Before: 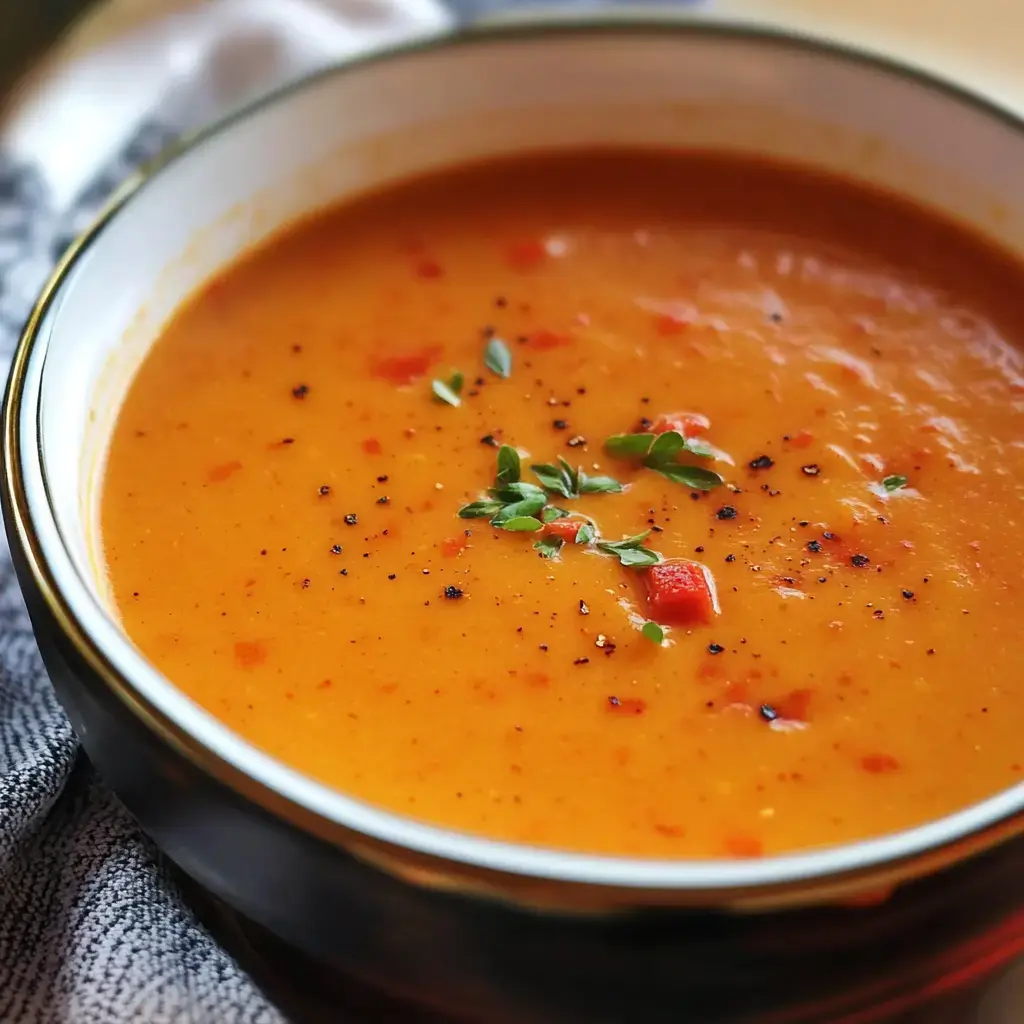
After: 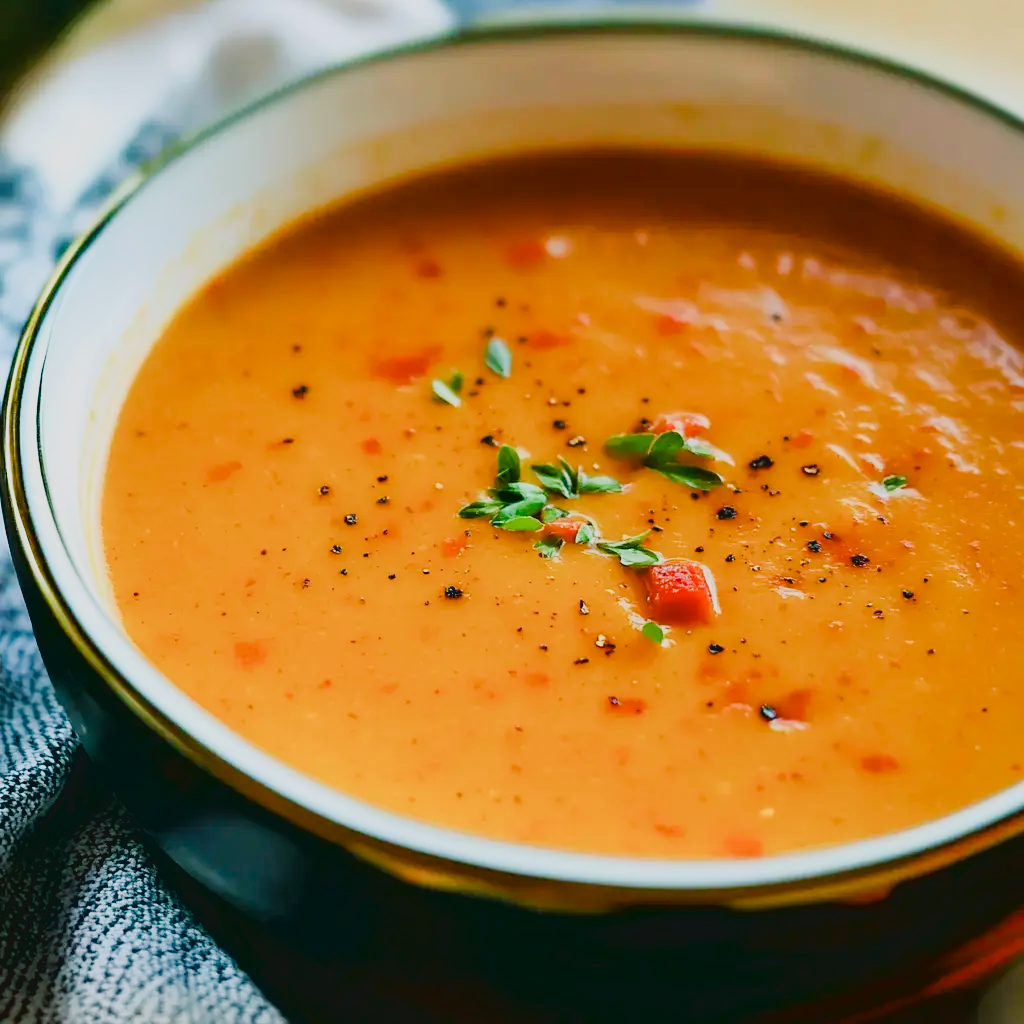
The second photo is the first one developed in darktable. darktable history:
color balance rgb: power › chroma 2.146%, power › hue 166.55°, linear chroma grading › global chroma 14.473%, perceptual saturation grading › global saturation 20%, perceptual saturation grading › highlights -50.271%, perceptual saturation grading › shadows 30.934%
filmic rgb: black relative exposure -7.65 EV, white relative exposure 4.56 EV, hardness 3.61
tone curve: curves: ch0 [(0, 0) (0.003, 0.059) (0.011, 0.059) (0.025, 0.057) (0.044, 0.055) (0.069, 0.057) (0.1, 0.083) (0.136, 0.128) (0.177, 0.185) (0.224, 0.242) (0.277, 0.308) (0.335, 0.383) (0.399, 0.468) (0.468, 0.547) (0.543, 0.632) (0.623, 0.71) (0.709, 0.801) (0.801, 0.859) (0.898, 0.922) (1, 1)], color space Lab, linked channels, preserve colors none
